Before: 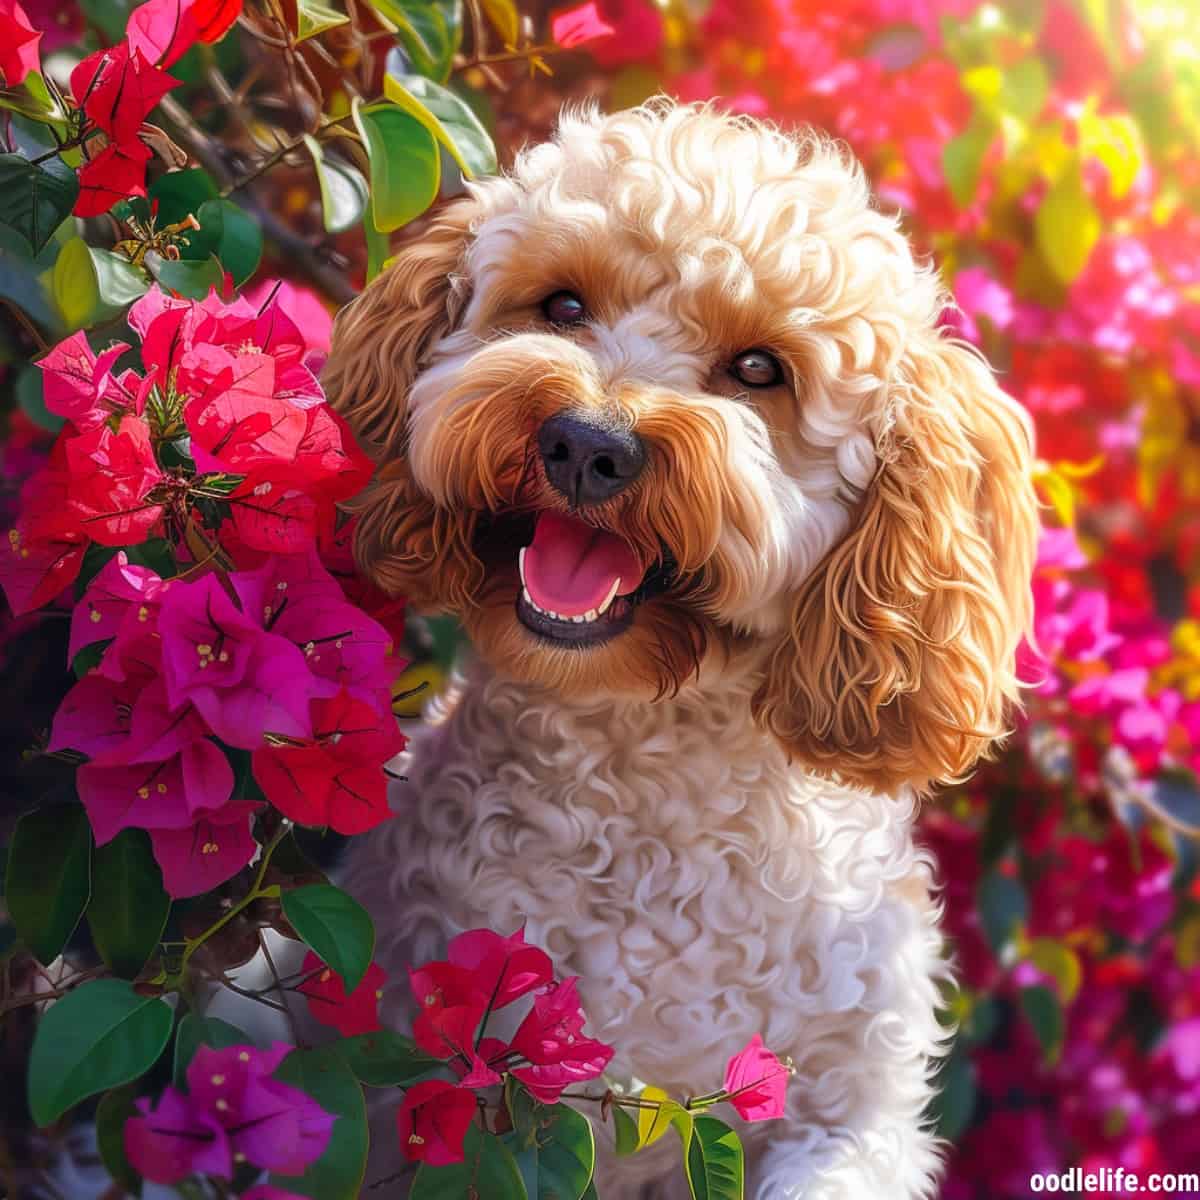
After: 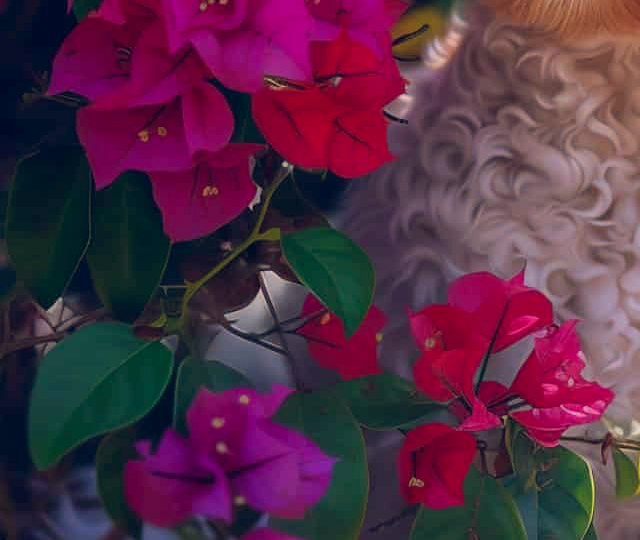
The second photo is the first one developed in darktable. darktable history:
shadows and highlights: shadows -20, white point adjustment -2, highlights -35
color balance rgb: shadows lift › hue 87.51°, highlights gain › chroma 3.21%, highlights gain › hue 55.1°, global offset › chroma 0.15%, global offset › hue 253.66°, linear chroma grading › global chroma 0.5%
crop and rotate: top 54.778%, right 46.61%, bottom 0.159%
